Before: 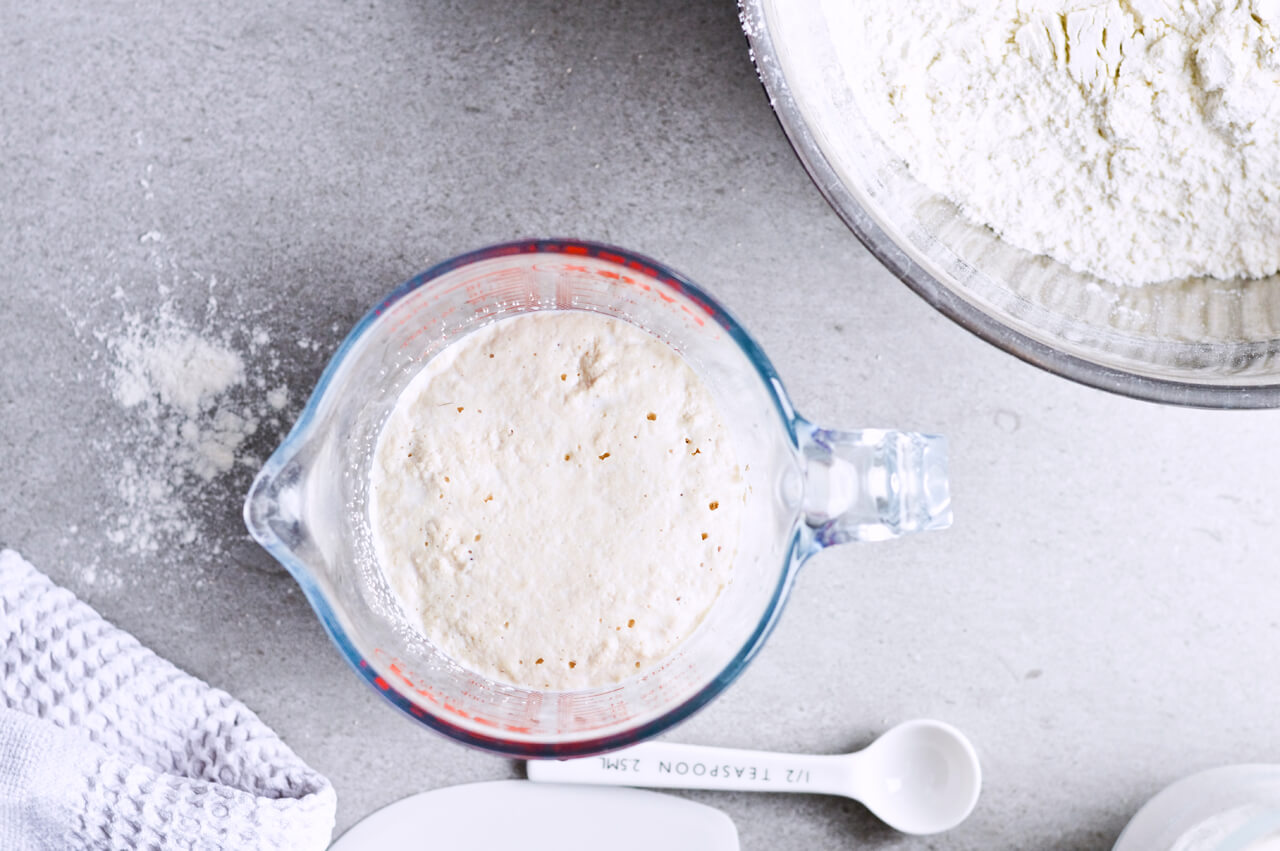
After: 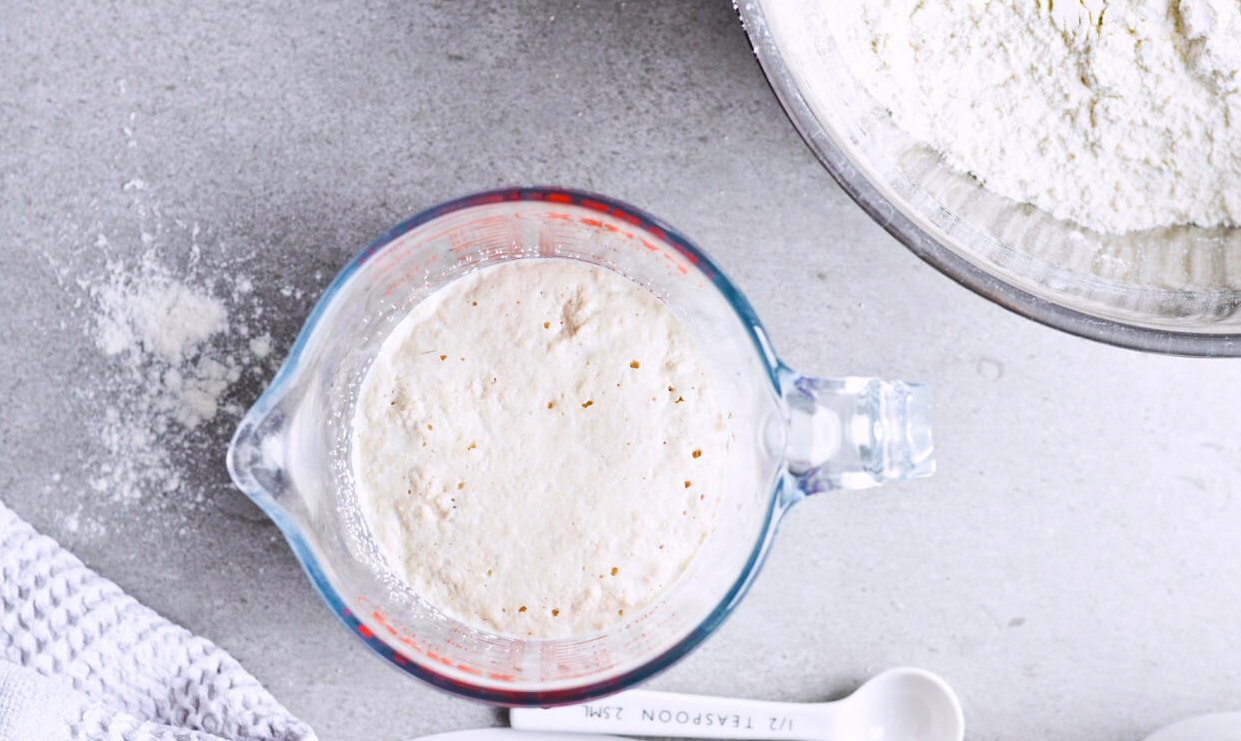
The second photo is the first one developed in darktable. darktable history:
crop: left 1.399%, top 6.12%, right 1.587%, bottom 6.78%
